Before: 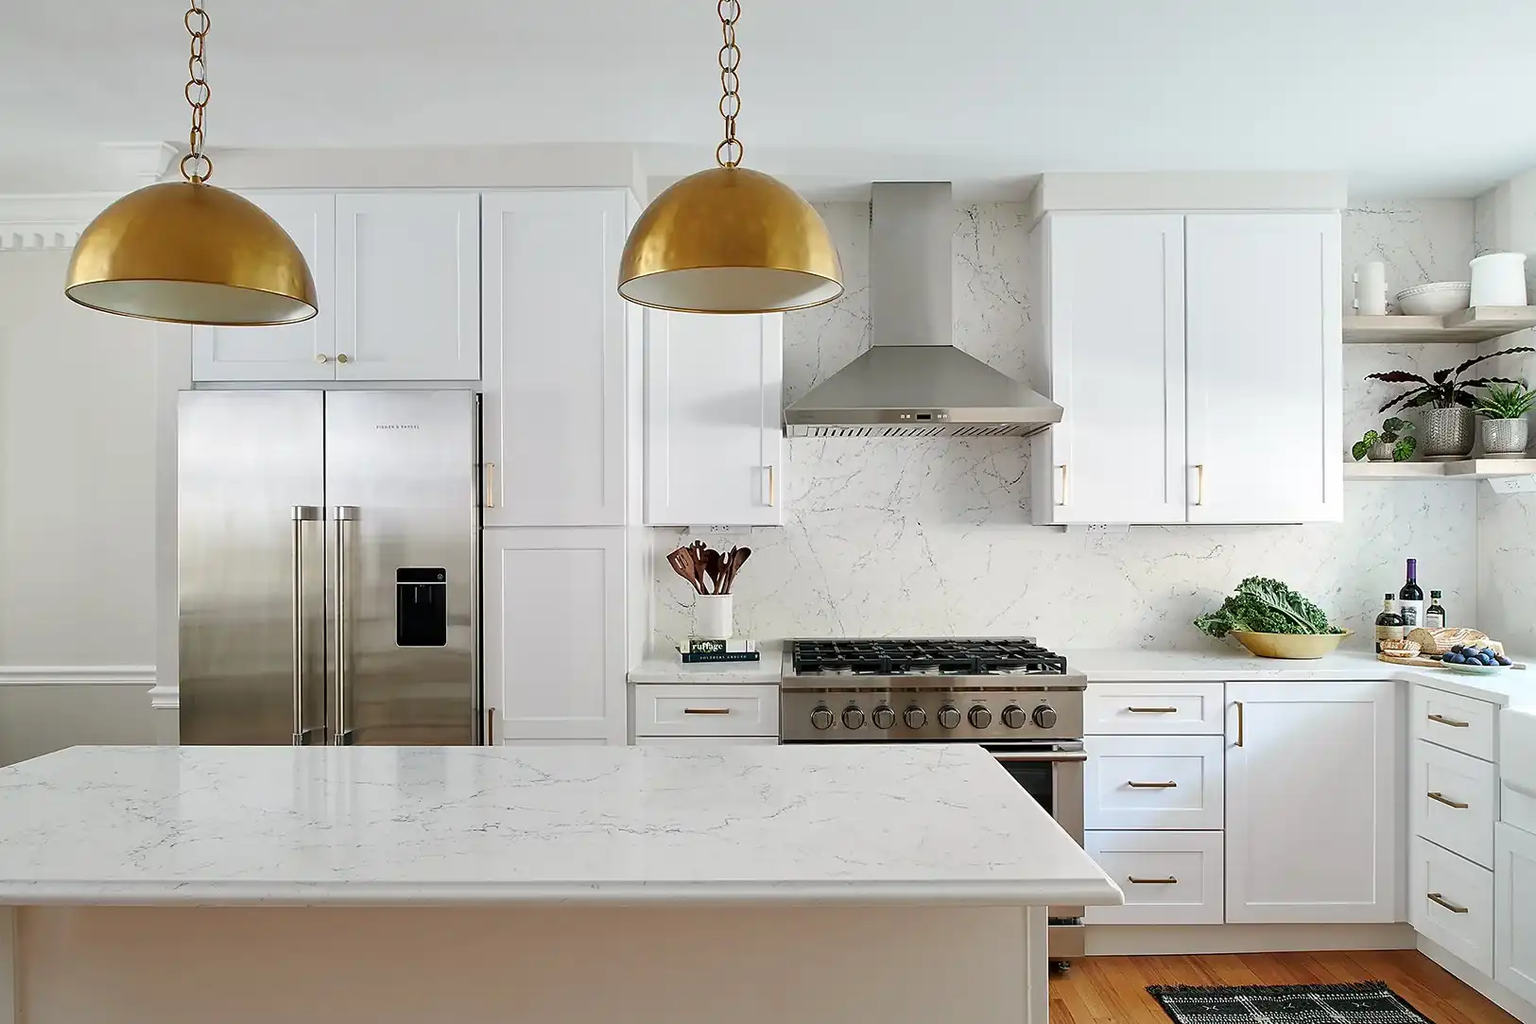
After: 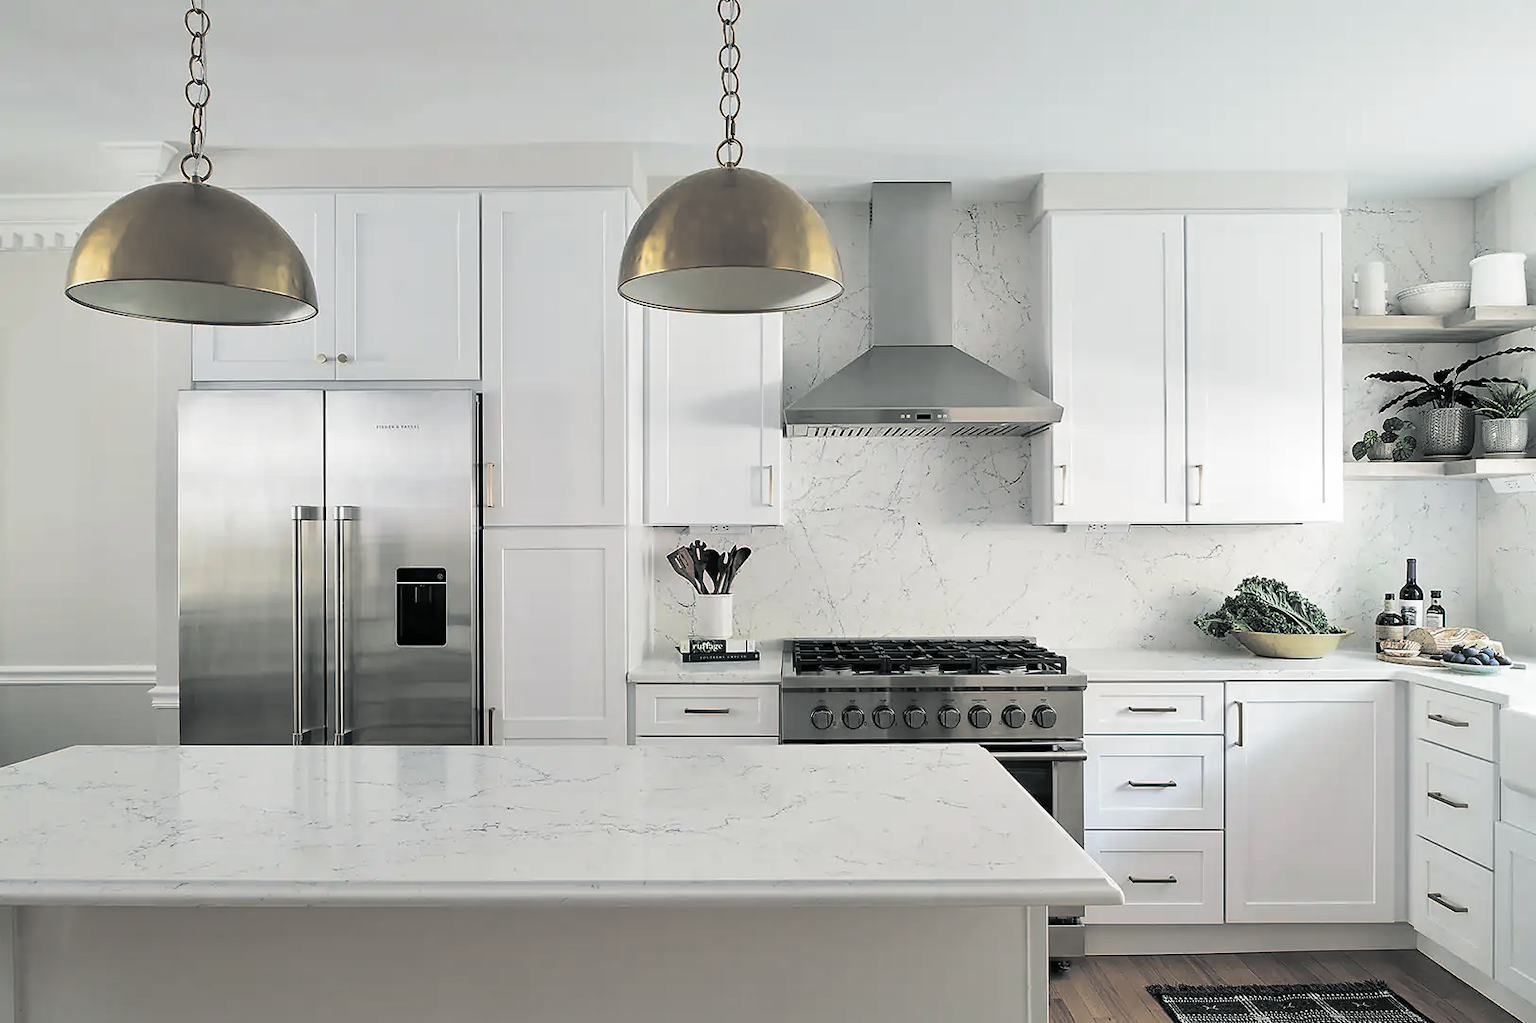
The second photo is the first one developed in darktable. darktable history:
bloom: size 3%, threshold 100%, strength 0%
split-toning: shadows › hue 190.8°, shadows › saturation 0.05, highlights › hue 54°, highlights › saturation 0.05, compress 0%
tone equalizer: on, module defaults
